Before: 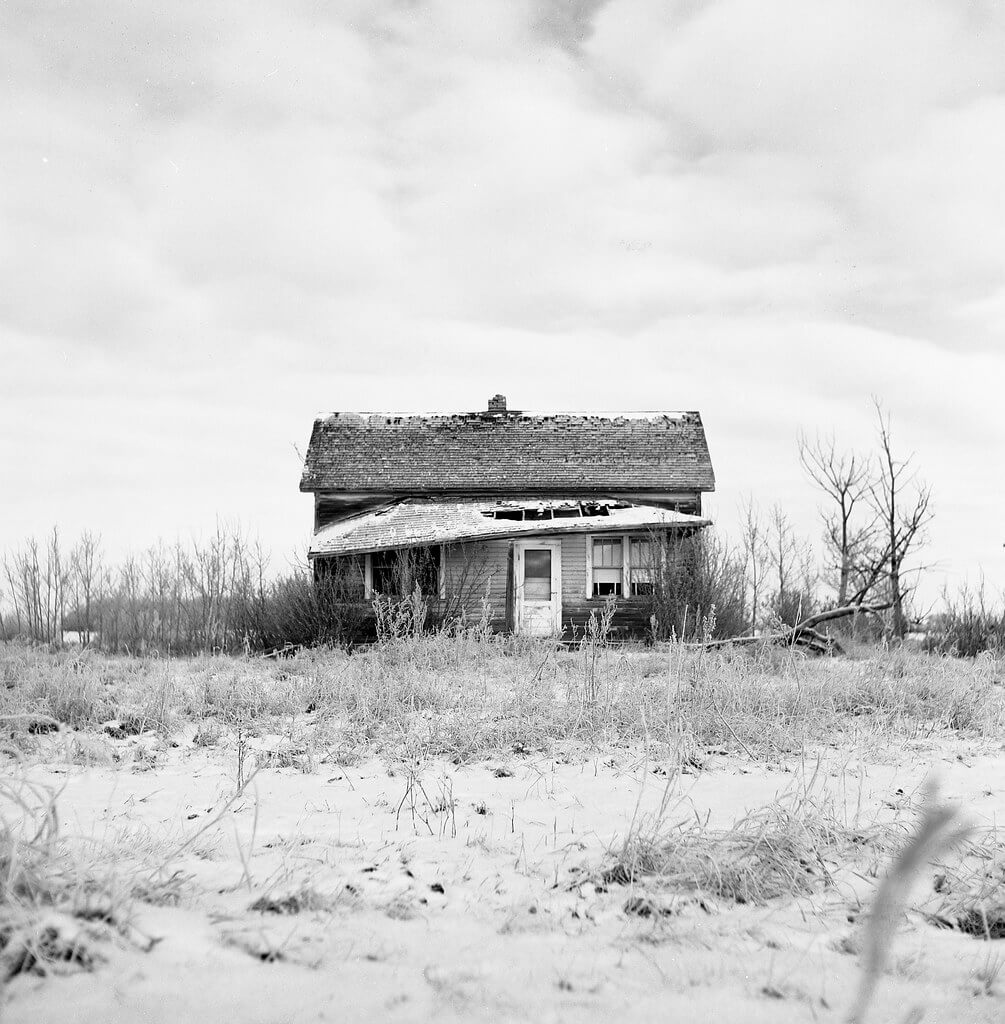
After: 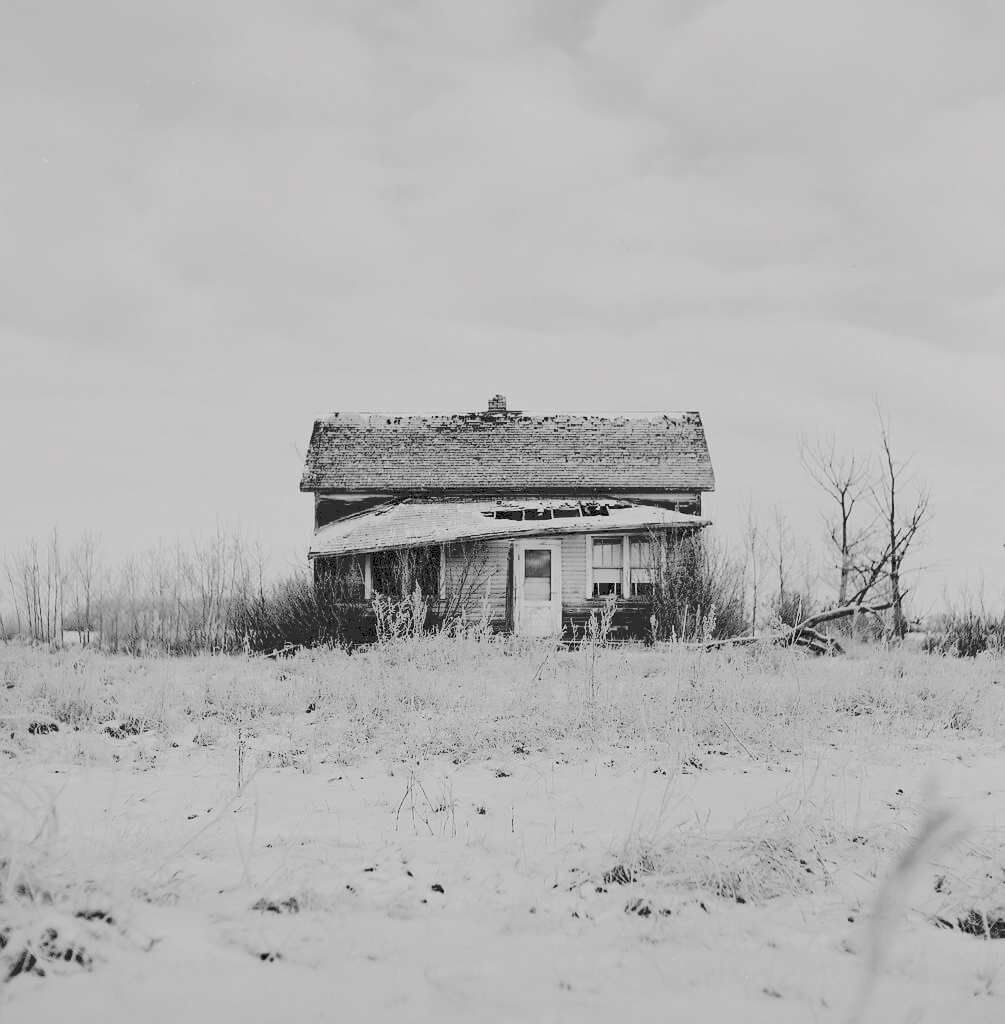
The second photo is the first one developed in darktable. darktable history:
base curve: curves: ch0 [(0.065, 0.026) (0.236, 0.358) (0.53, 0.546) (0.777, 0.841) (0.924, 0.992)], preserve colors average RGB
color balance rgb: shadows lift › chroma 1%, shadows lift › hue 113°, highlights gain › chroma 0.2%, highlights gain › hue 333°, perceptual saturation grading › global saturation 20%, perceptual saturation grading › highlights -50%, perceptual saturation grading › shadows 25%, contrast -30%
